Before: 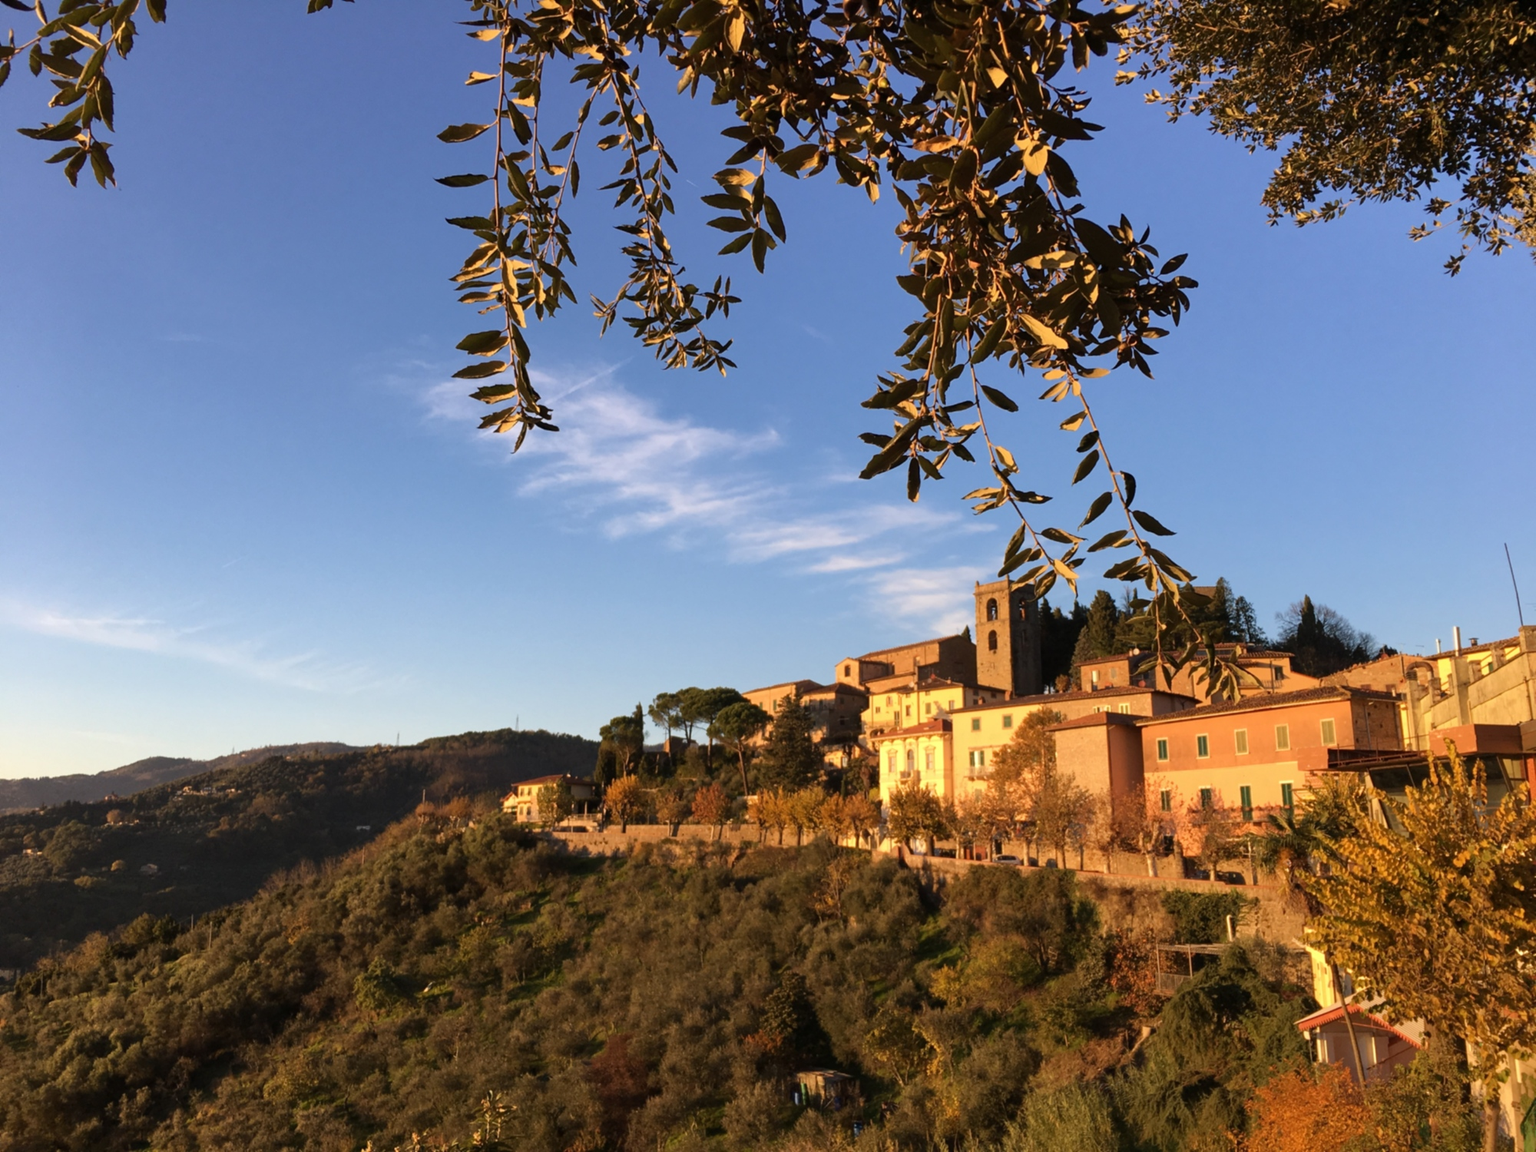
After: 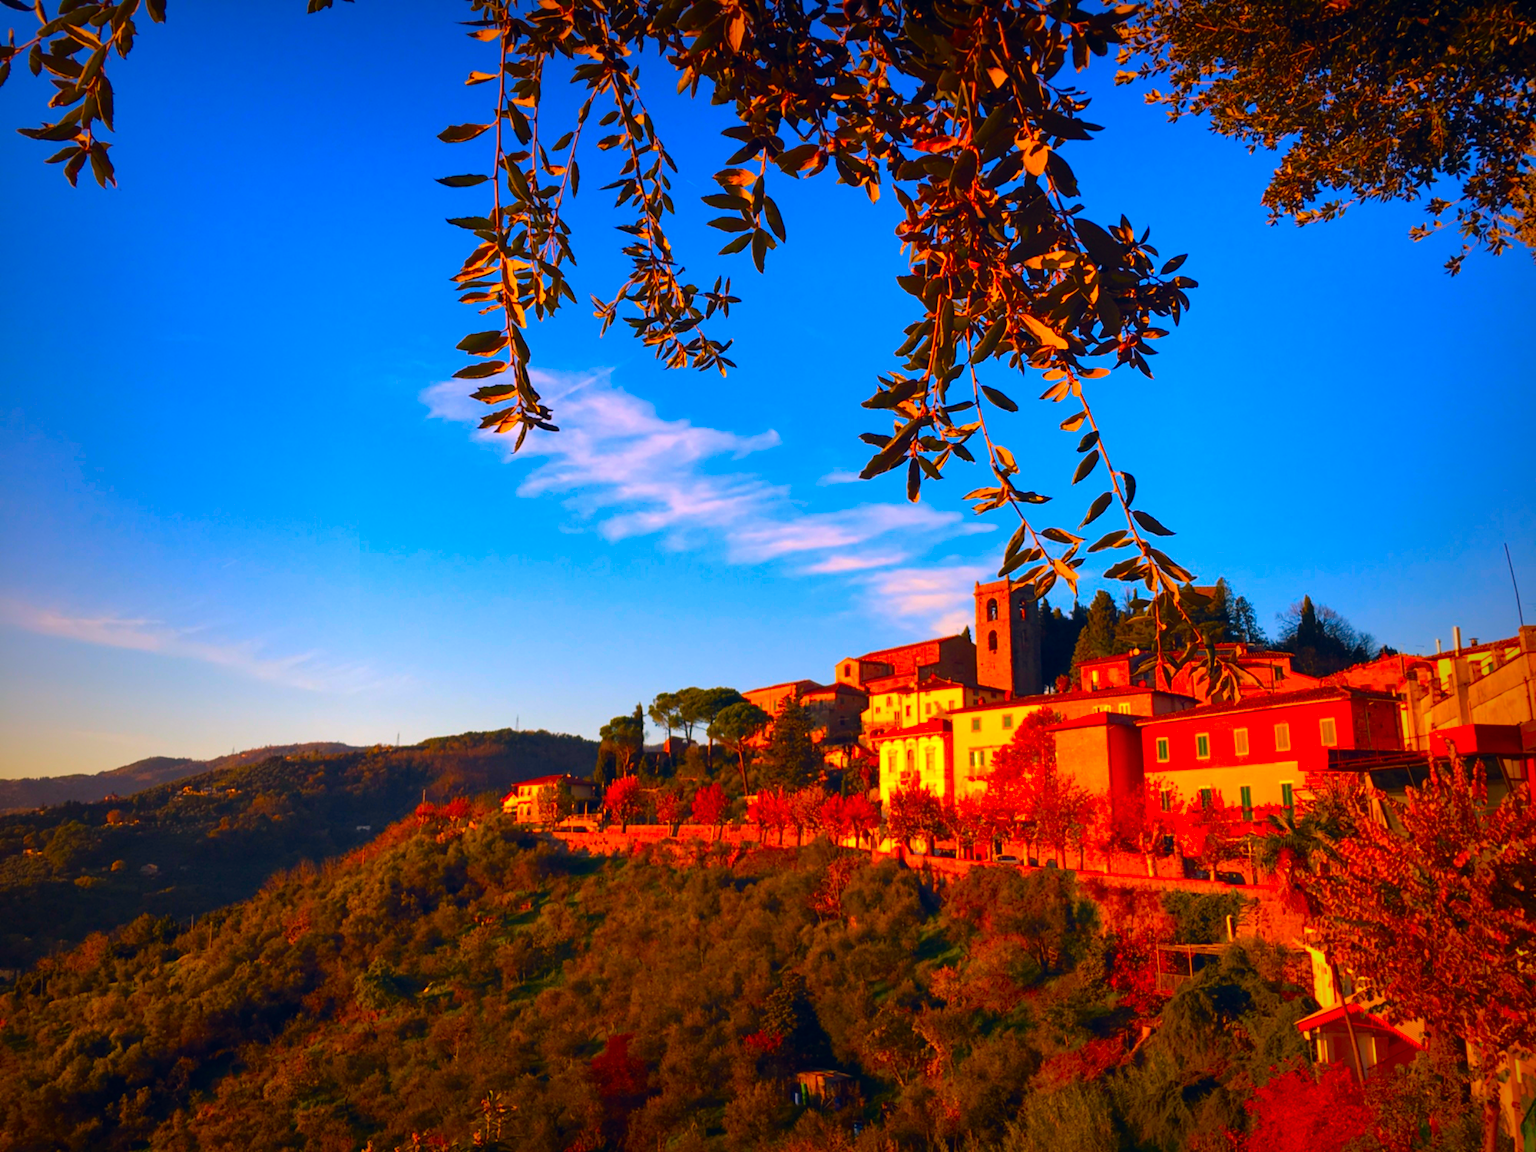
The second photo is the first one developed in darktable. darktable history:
vignetting: fall-off start 53.2%, brightness -0.594, saturation 0, automatic ratio true, width/height ratio 1.313, shape 0.22, unbound false
color correction: highlights a* 1.59, highlights b* -1.7, saturation 2.48
color balance rgb: shadows lift › hue 87.51°, highlights gain › chroma 1.62%, highlights gain › hue 55.1°, global offset › chroma 0.06%, global offset › hue 253.66°, linear chroma grading › global chroma 0.5%, perceptual saturation grading › global saturation 16.38%
